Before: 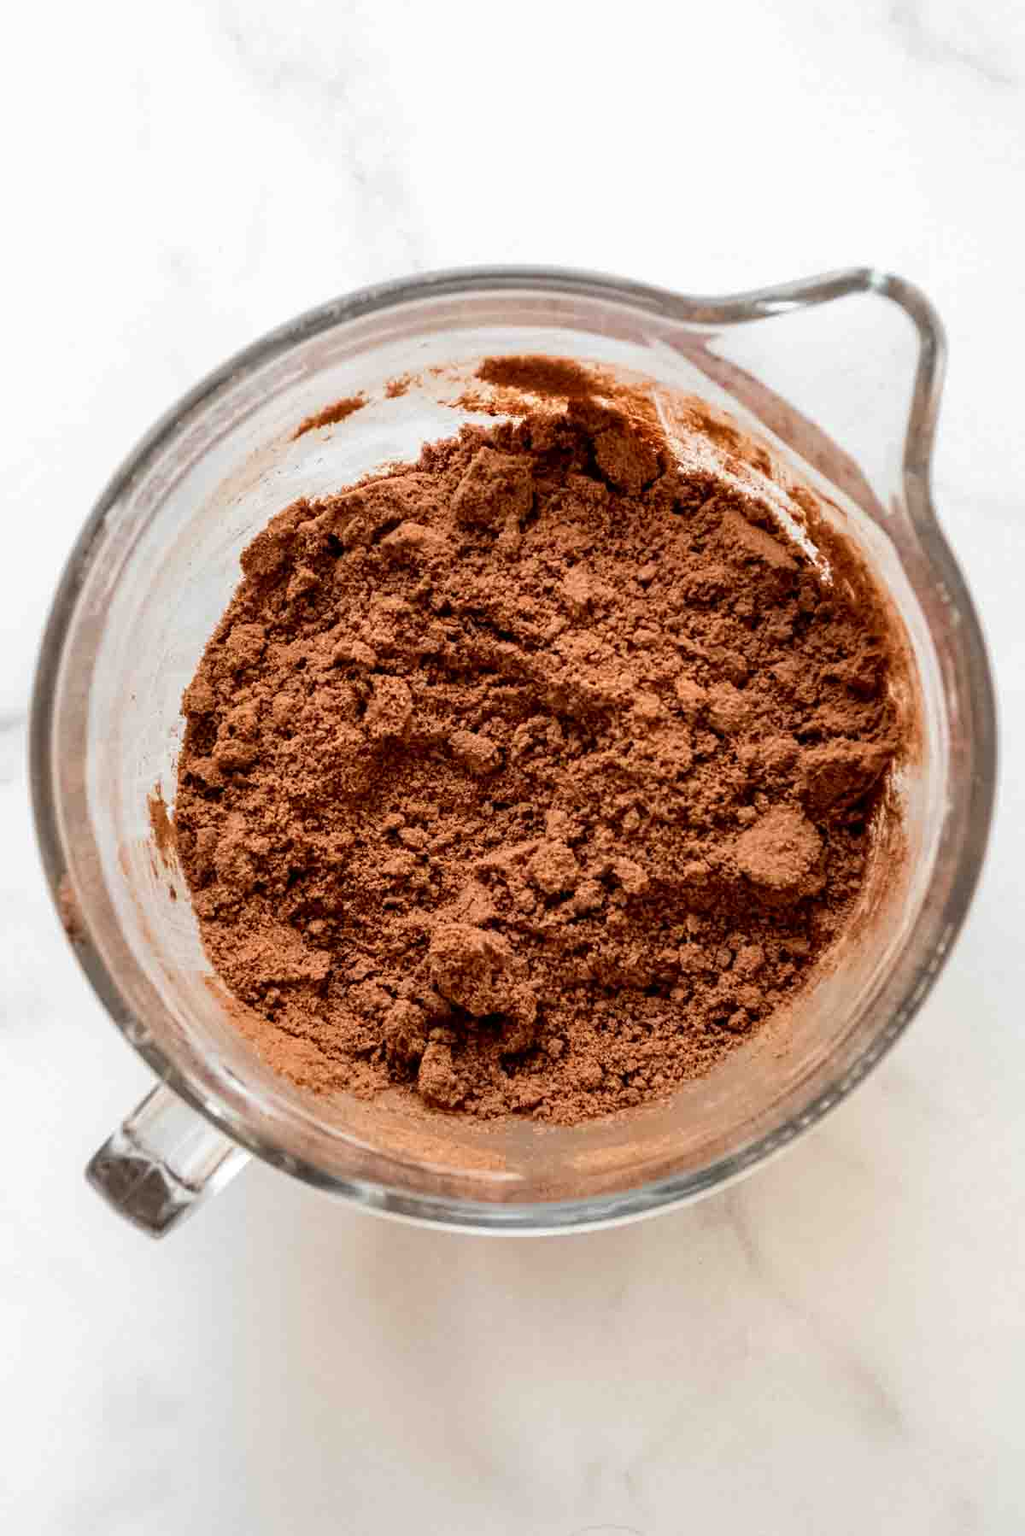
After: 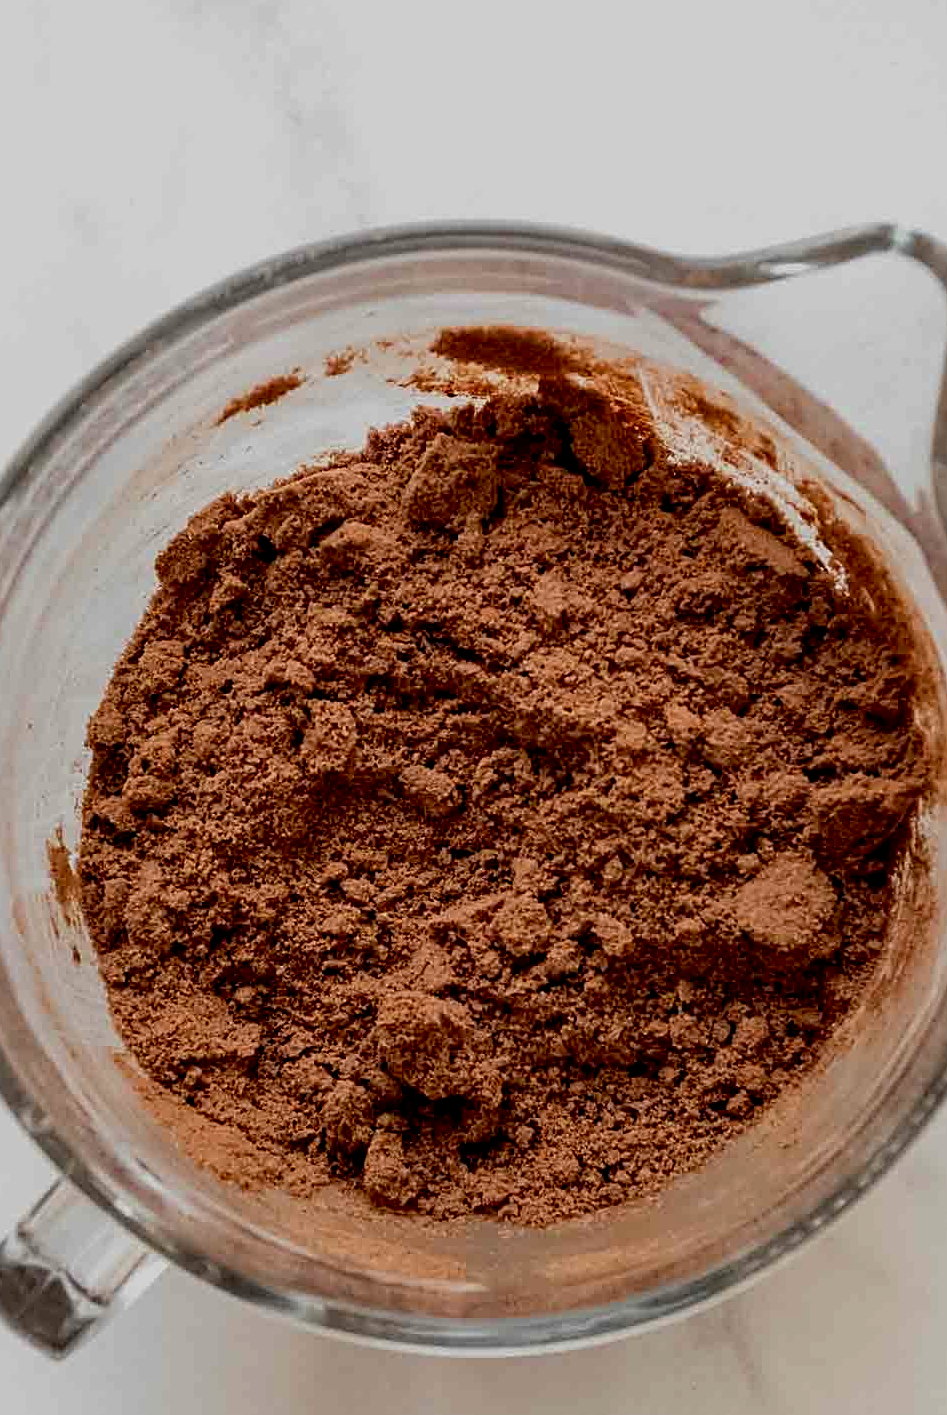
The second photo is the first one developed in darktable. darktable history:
sharpen: on, module defaults
exposure: black level correction 0.009, exposure -0.651 EV, compensate highlight preservation false
crop and rotate: left 10.552%, top 5.045%, right 10.453%, bottom 16.246%
